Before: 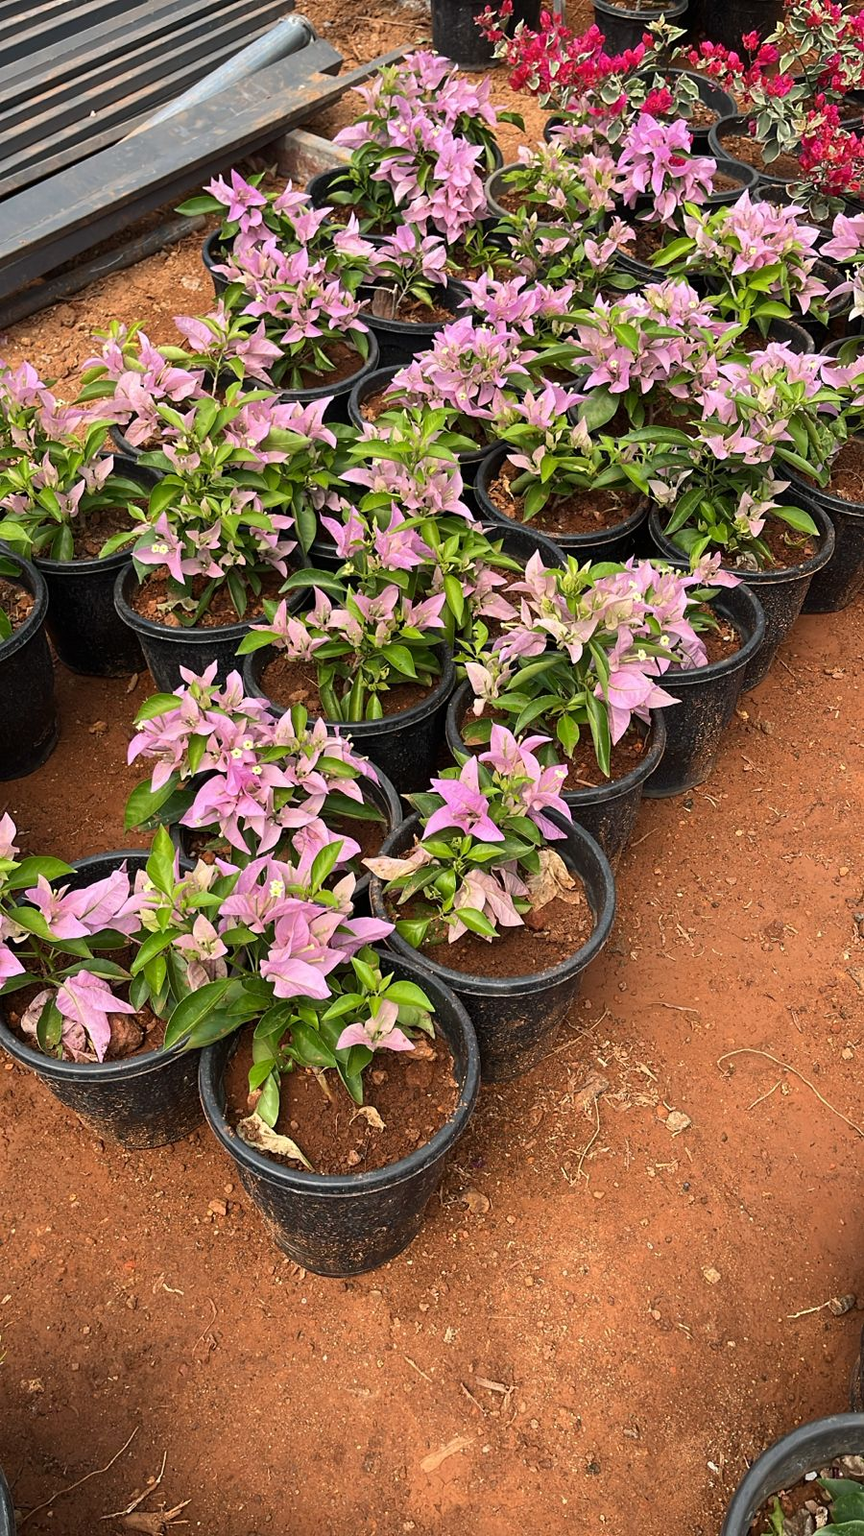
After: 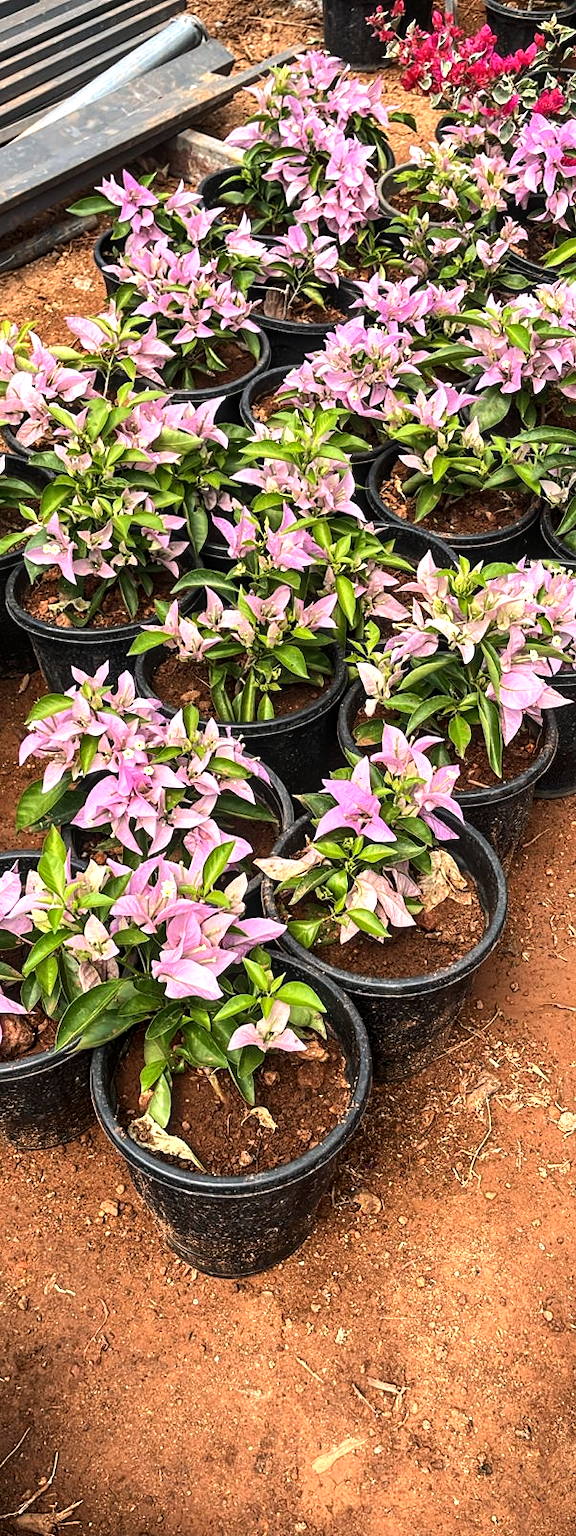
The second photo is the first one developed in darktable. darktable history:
local contrast: detail 130%
crop and rotate: left 12.586%, right 20.714%
tone equalizer: -8 EV -0.788 EV, -7 EV -0.692 EV, -6 EV -0.619 EV, -5 EV -0.411 EV, -3 EV 0.392 EV, -2 EV 0.6 EV, -1 EV 0.686 EV, +0 EV 0.781 EV, edges refinement/feathering 500, mask exposure compensation -1.57 EV, preserve details no
